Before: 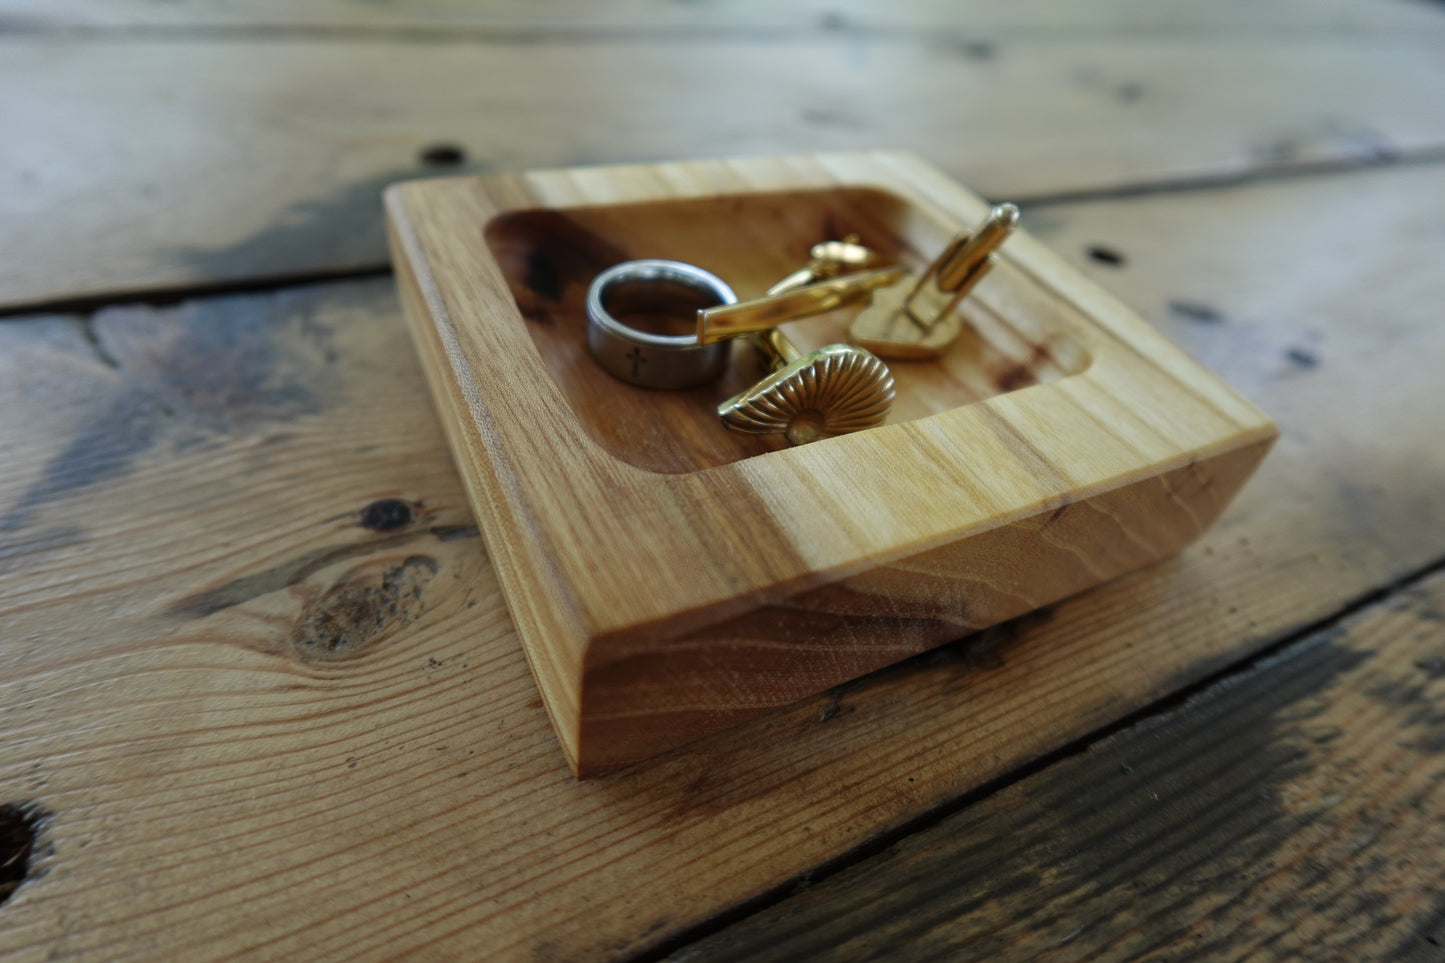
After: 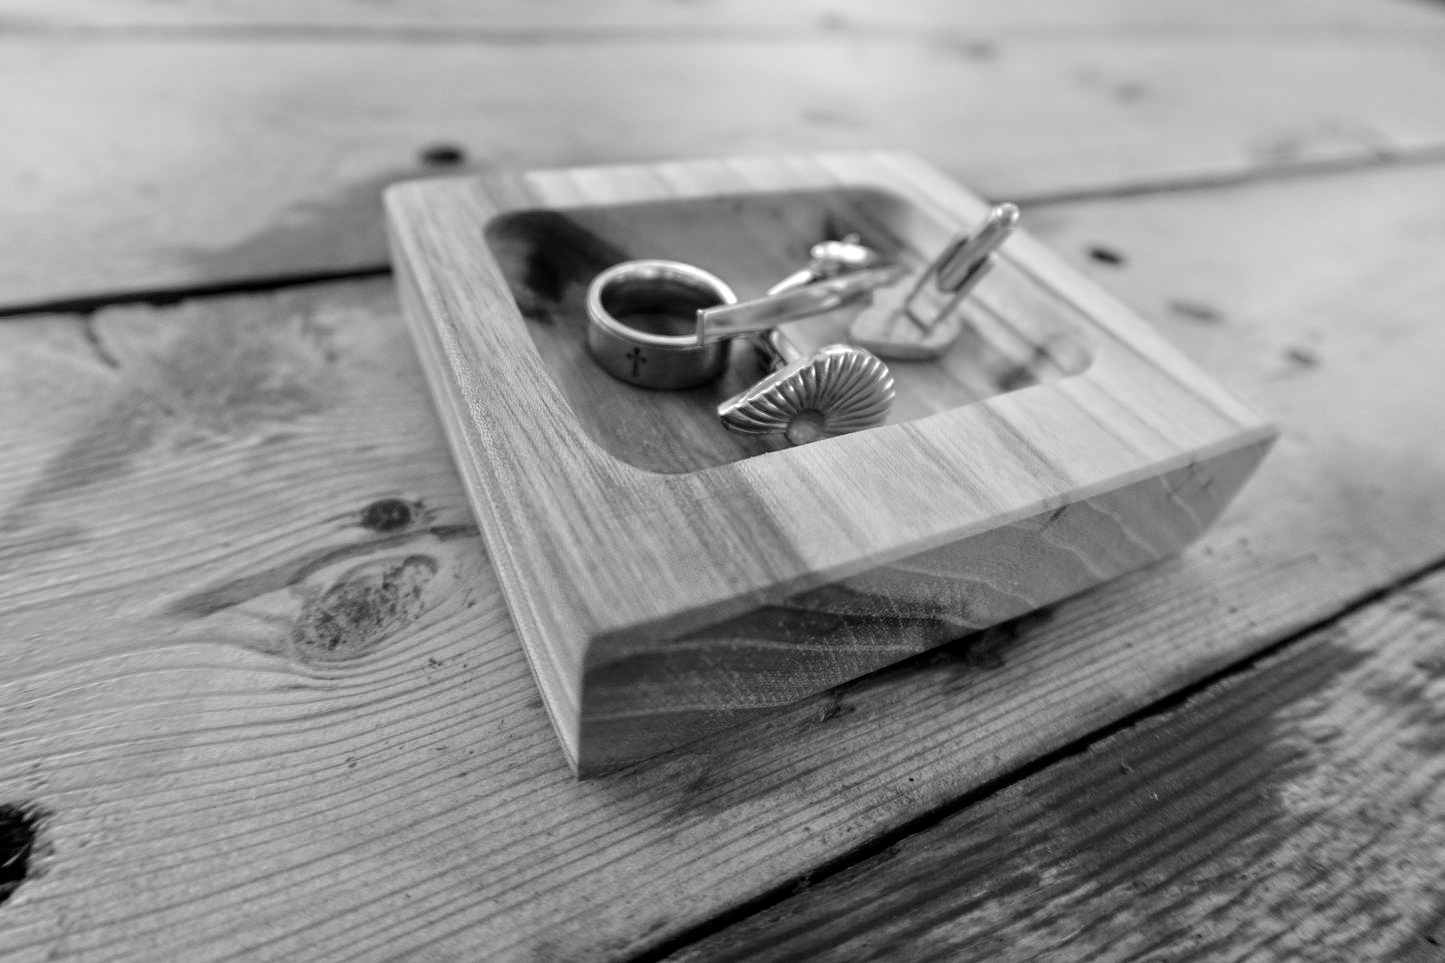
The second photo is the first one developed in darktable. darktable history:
monochrome: on, module defaults
color balance rgb: linear chroma grading › global chroma -16.06%, perceptual saturation grading › global saturation -32.85%, global vibrance -23.56%
contrast brightness saturation: saturation 0.1
shadows and highlights: highlights 70.7, soften with gaussian
tone equalizer: -7 EV 0.15 EV, -6 EV 0.6 EV, -5 EV 1.15 EV, -4 EV 1.33 EV, -3 EV 1.15 EV, -2 EV 0.6 EV, -1 EV 0.15 EV, mask exposure compensation -0.5 EV
local contrast: highlights 100%, shadows 100%, detail 120%, midtone range 0.2
